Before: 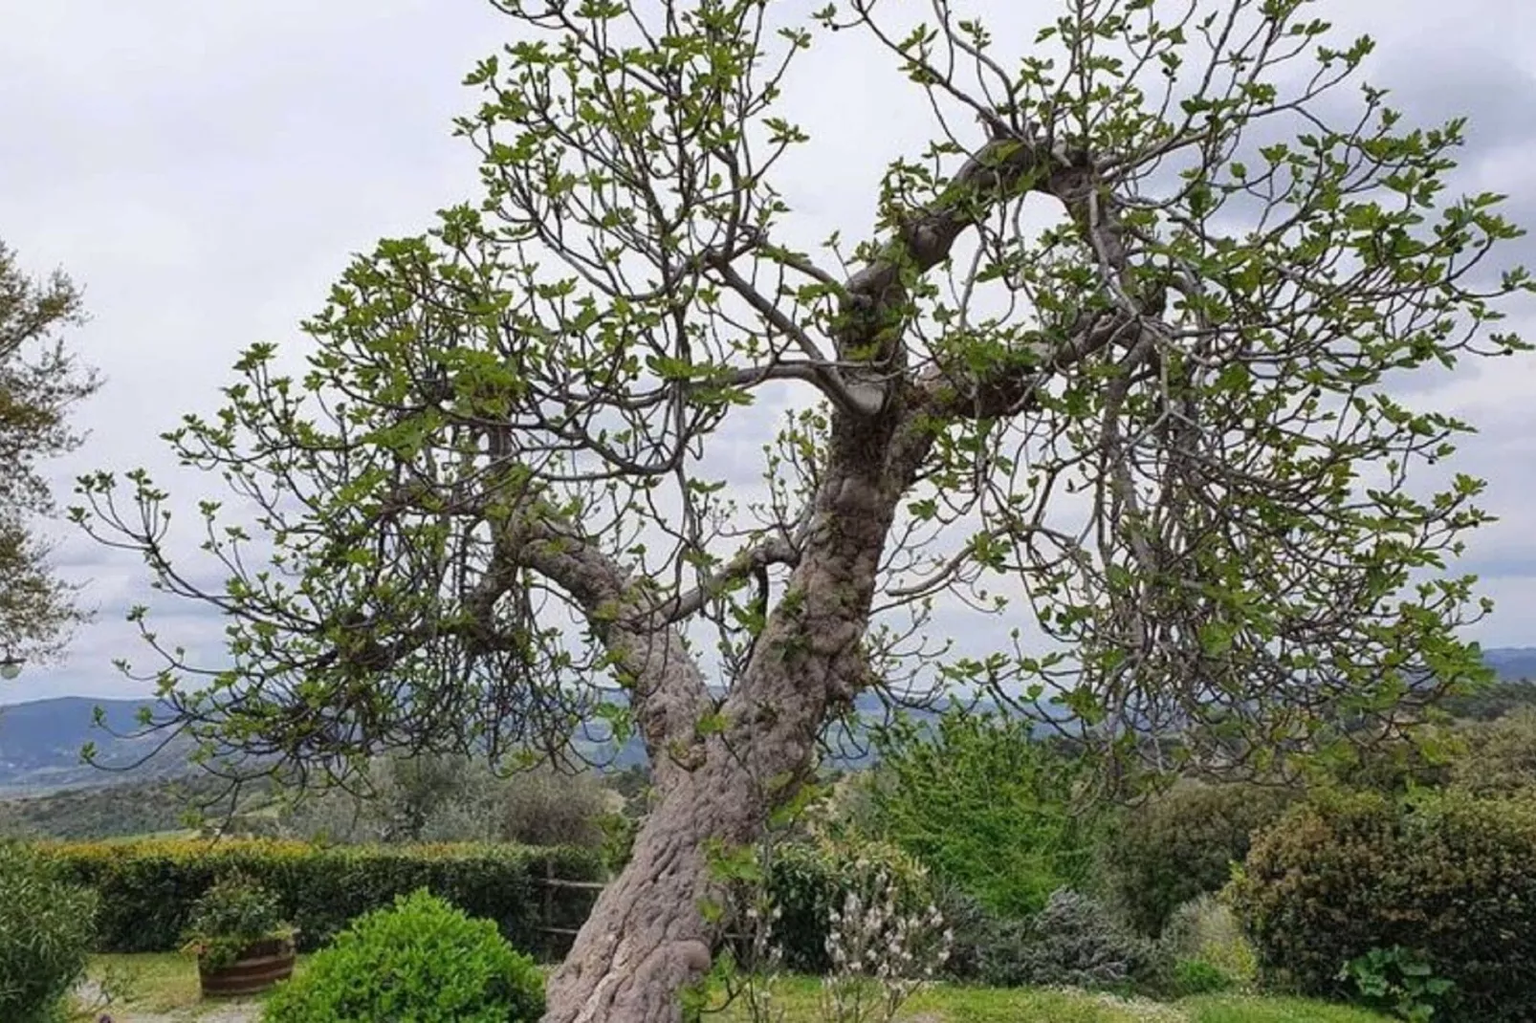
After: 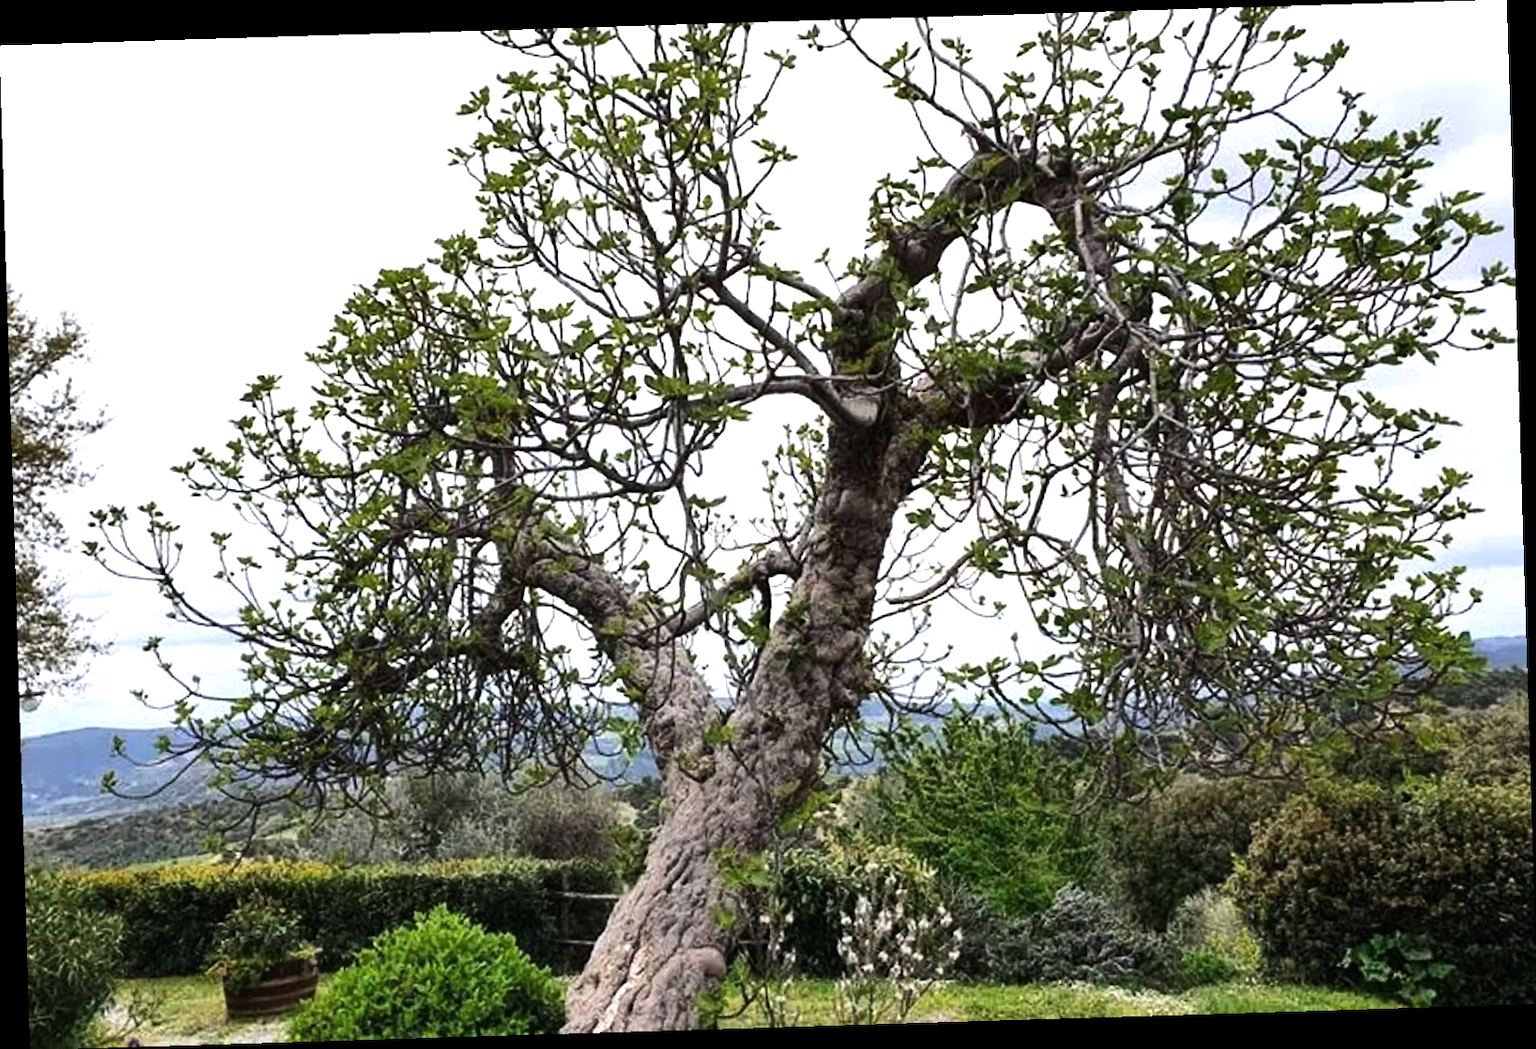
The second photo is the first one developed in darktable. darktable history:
tone equalizer: -8 EV -1.08 EV, -7 EV -1.01 EV, -6 EV -0.867 EV, -5 EV -0.578 EV, -3 EV 0.578 EV, -2 EV 0.867 EV, -1 EV 1.01 EV, +0 EV 1.08 EV, edges refinement/feathering 500, mask exposure compensation -1.57 EV, preserve details no
rotate and perspective: rotation -1.75°, automatic cropping off
